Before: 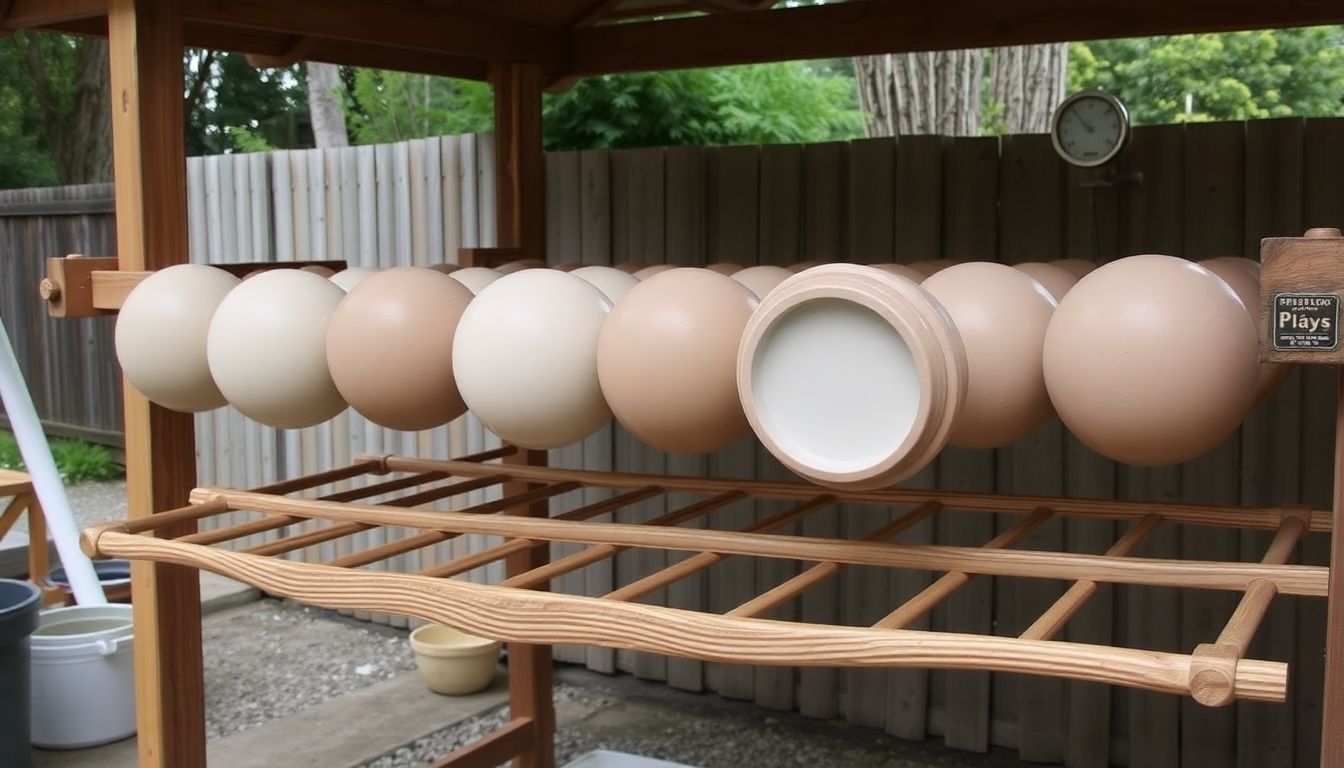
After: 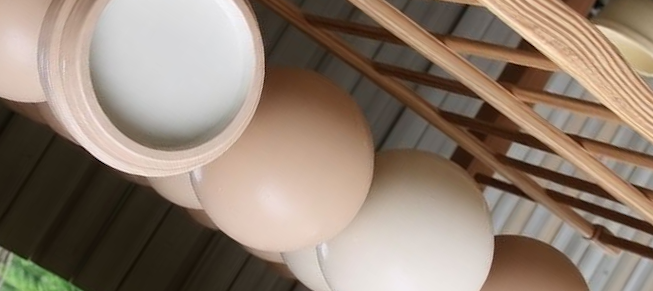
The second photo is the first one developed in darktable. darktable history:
crop and rotate: angle 147.85°, left 9.127%, top 15.634%, right 4.462%, bottom 16.946%
